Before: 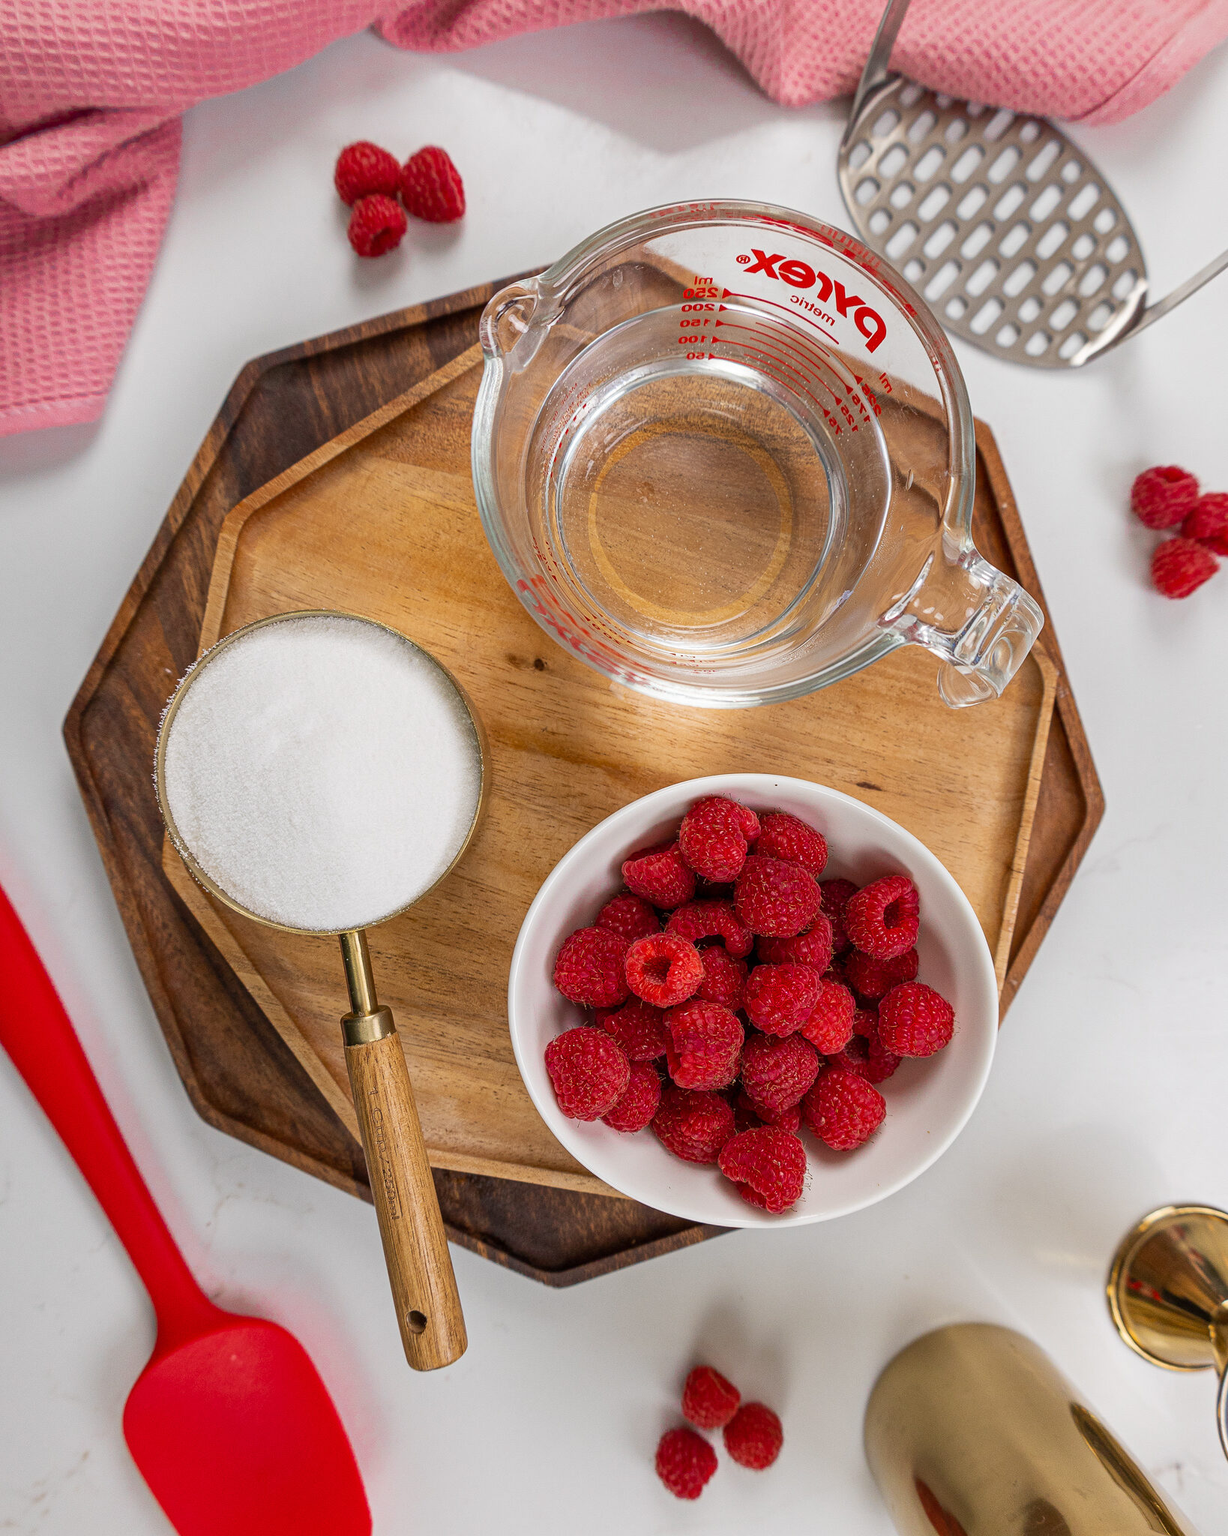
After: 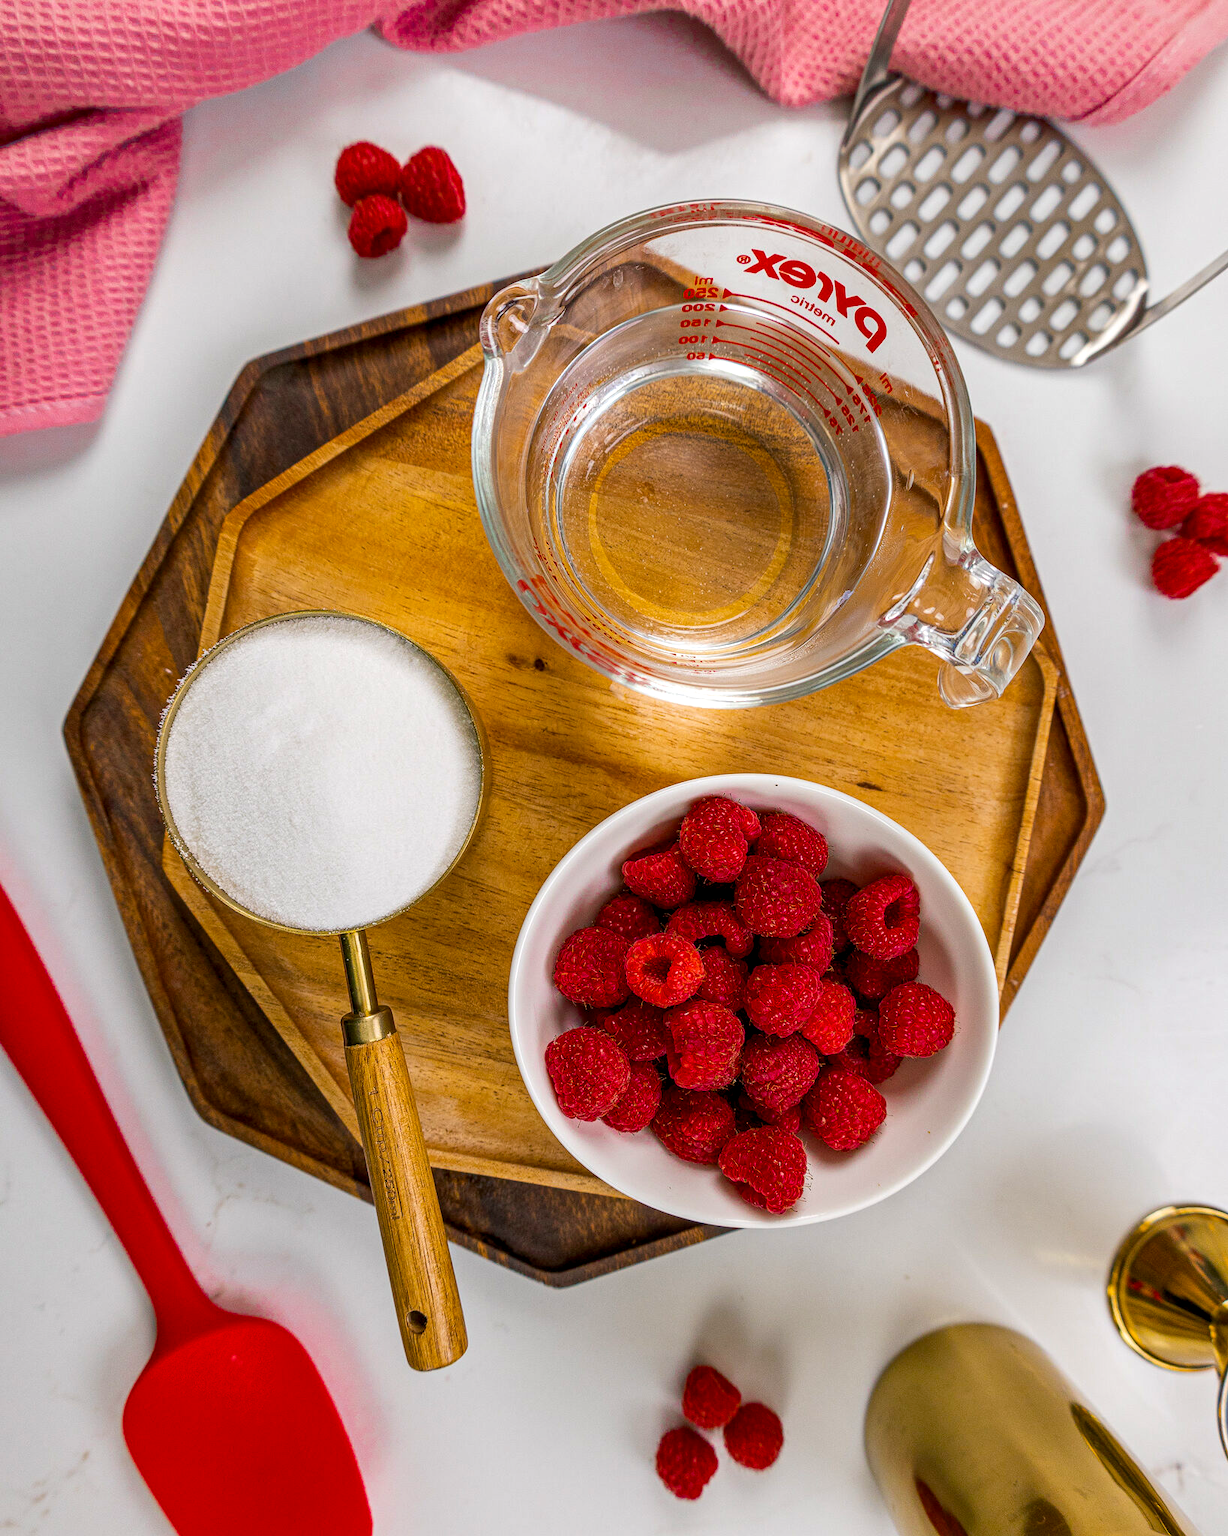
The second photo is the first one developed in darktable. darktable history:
color balance rgb: shadows lift › luminance -8.002%, shadows lift › chroma 2.428%, shadows lift › hue 162.3°, linear chroma grading › global chroma 14.949%, perceptual saturation grading › global saturation 25.434%
local contrast: detail 130%
